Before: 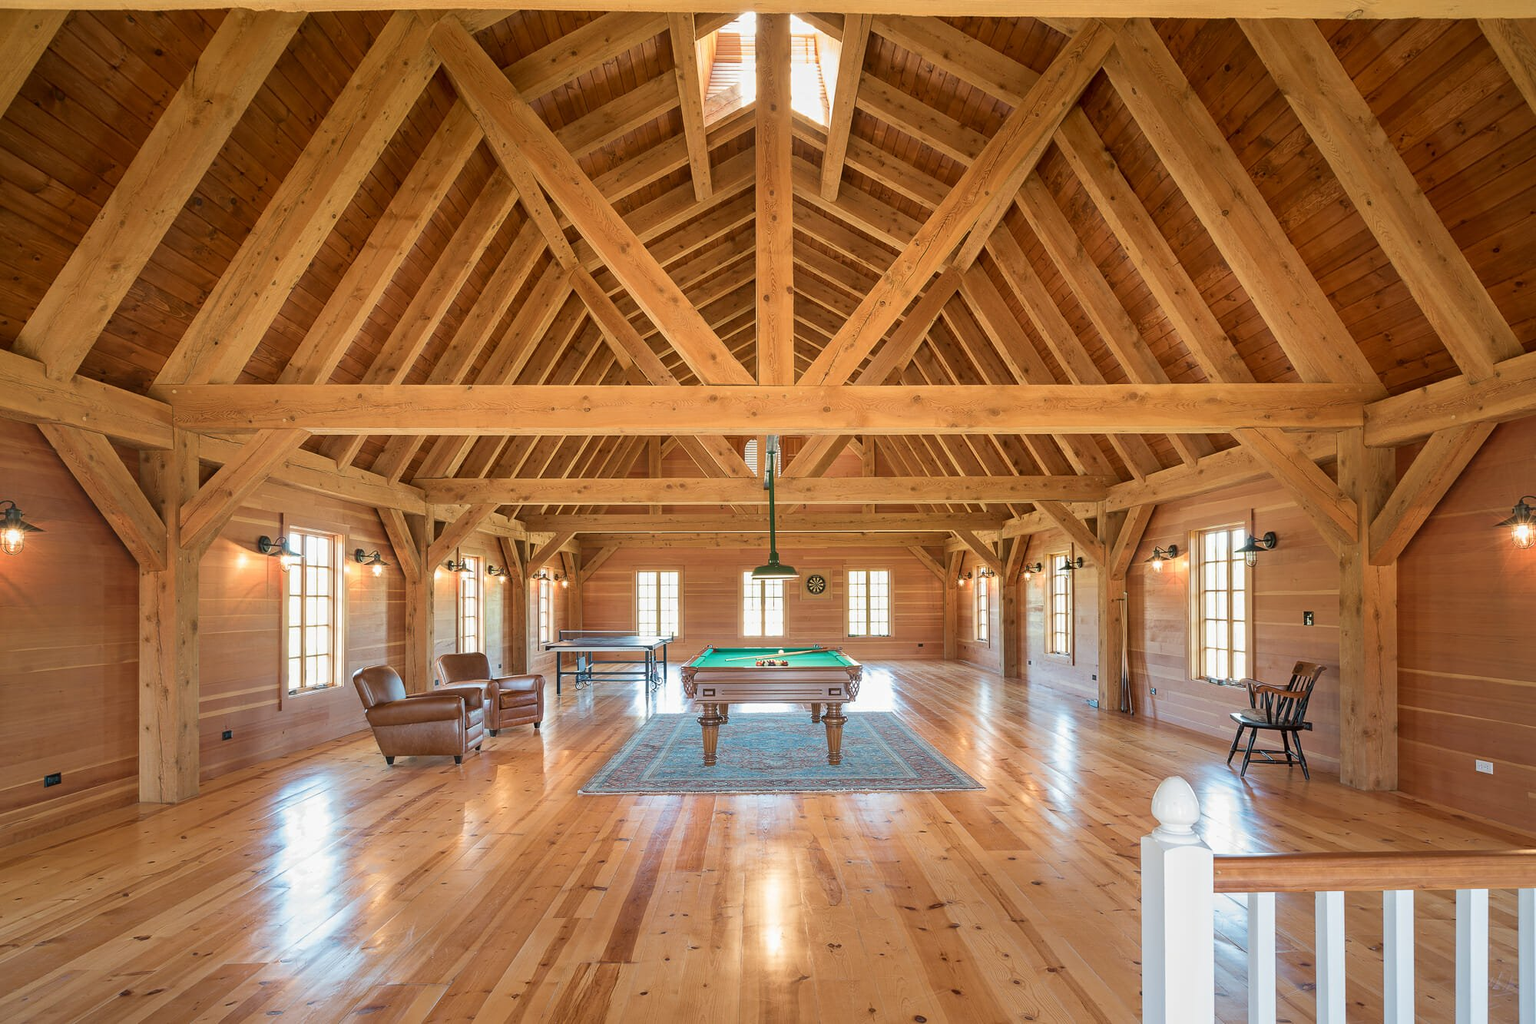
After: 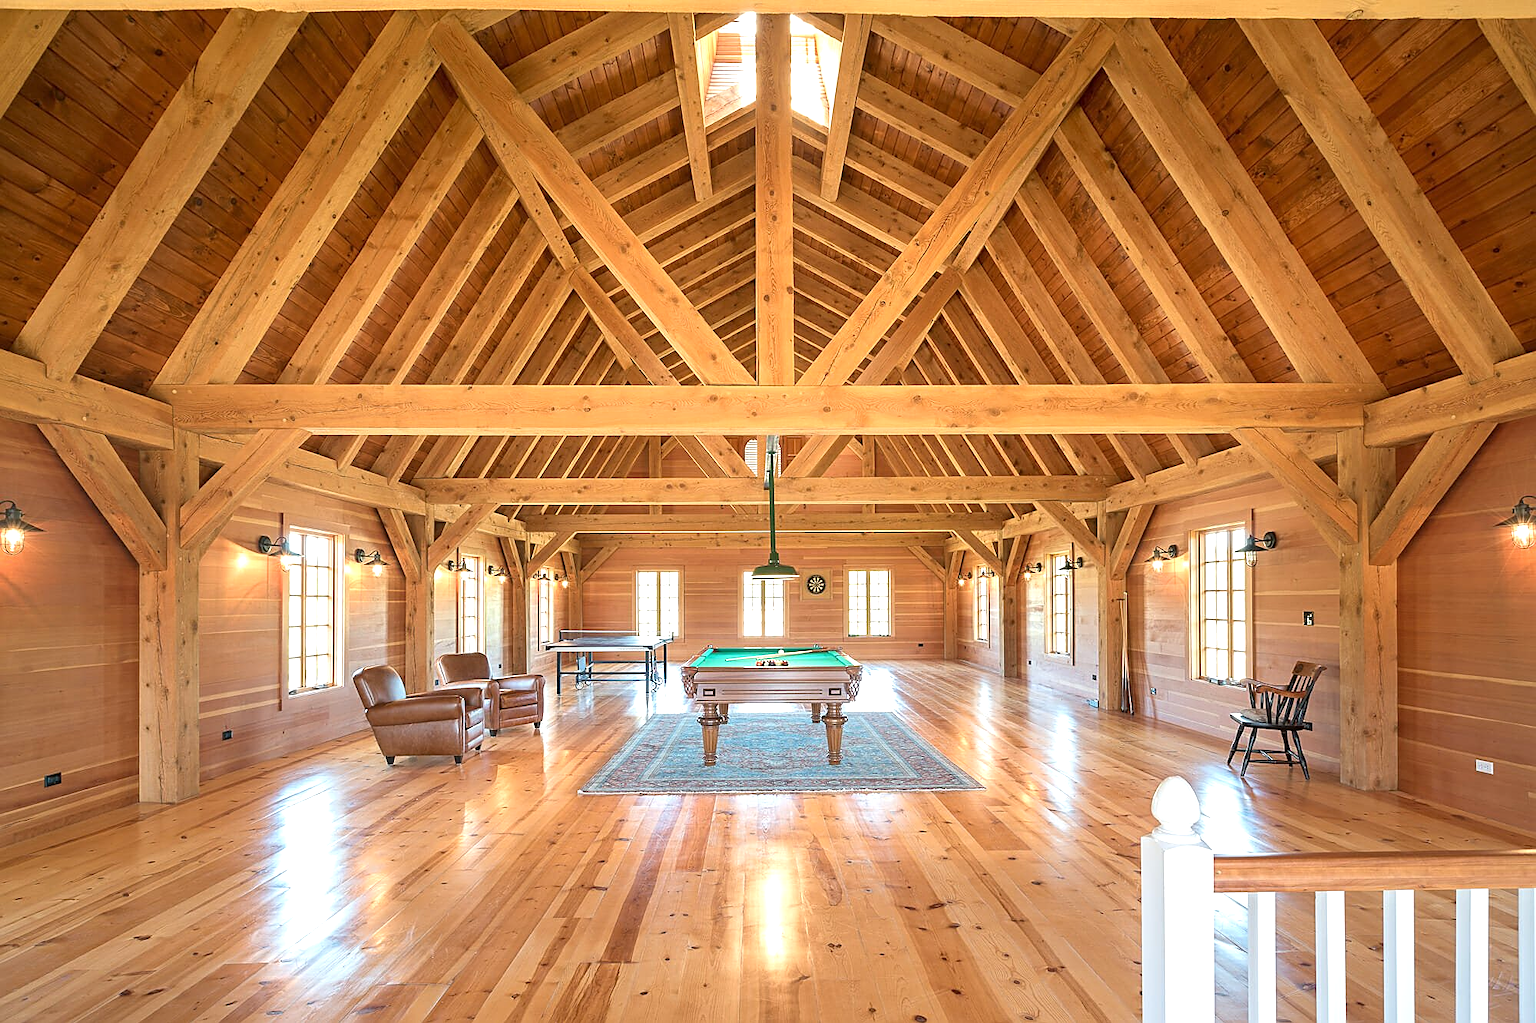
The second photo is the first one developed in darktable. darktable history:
exposure: exposure 0.605 EV, compensate exposure bias true, compensate highlight preservation false
sharpen: on, module defaults
